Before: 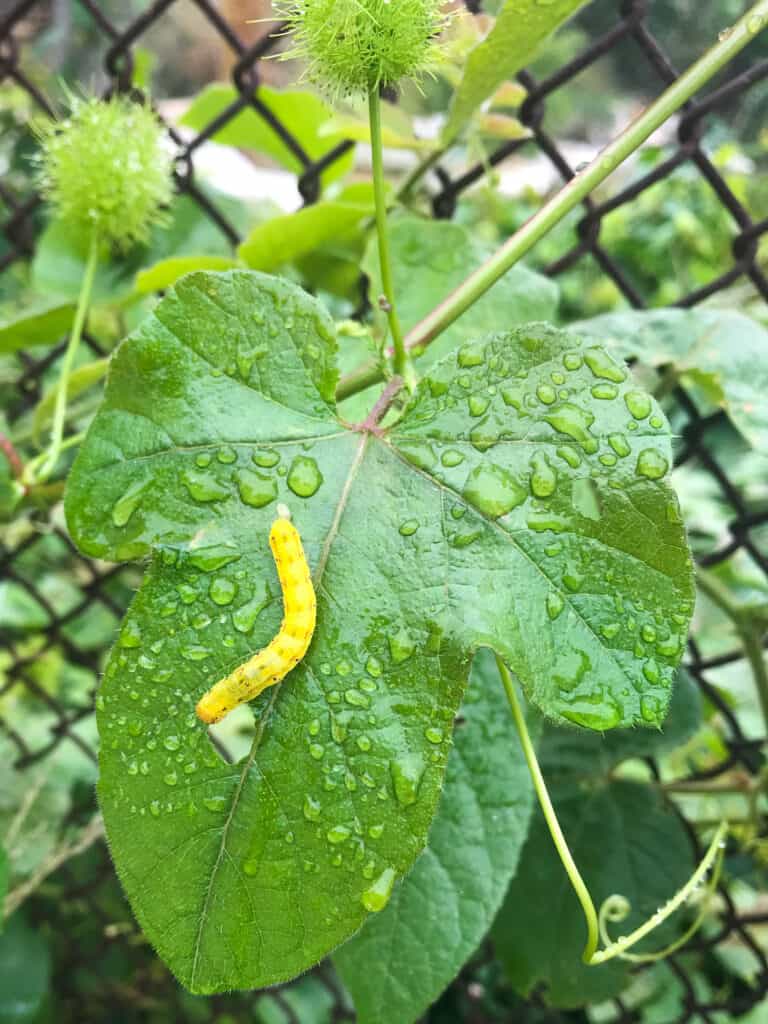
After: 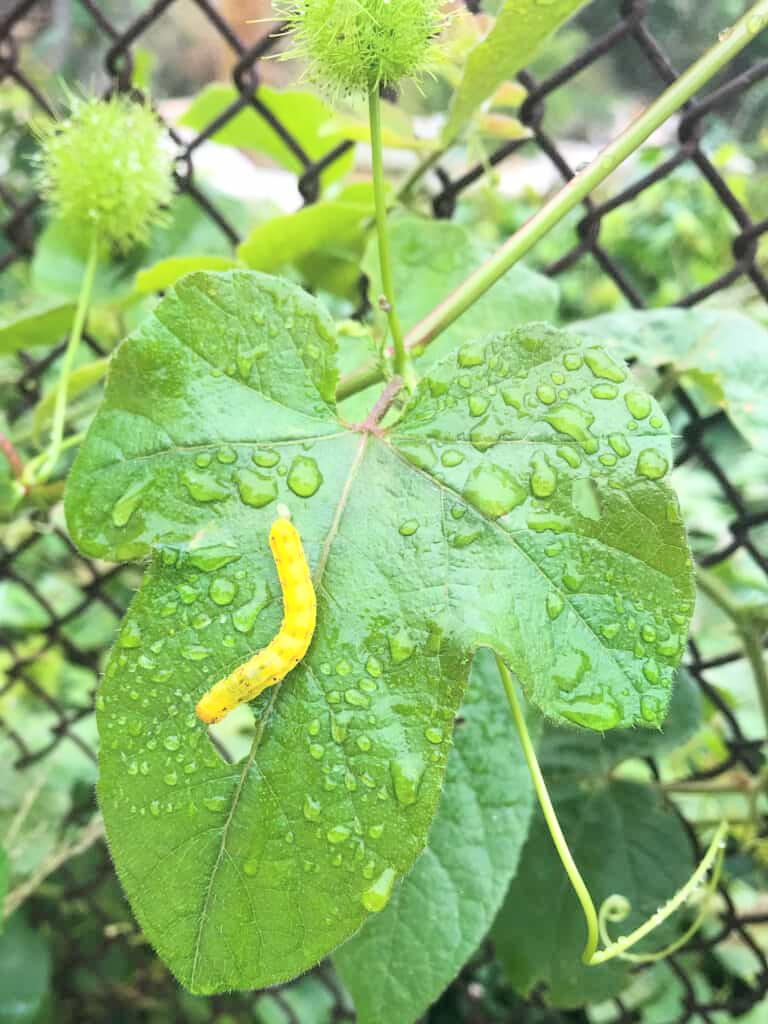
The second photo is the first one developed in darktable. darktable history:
tone curve: curves: ch0 [(0, 0) (0.003, 0.004) (0.011, 0.015) (0.025, 0.033) (0.044, 0.058) (0.069, 0.091) (0.1, 0.131) (0.136, 0.179) (0.177, 0.233) (0.224, 0.296) (0.277, 0.364) (0.335, 0.434) (0.399, 0.511) (0.468, 0.584) (0.543, 0.656) (0.623, 0.729) (0.709, 0.799) (0.801, 0.874) (0.898, 0.936) (1, 1)], color space Lab, independent channels, preserve colors none
